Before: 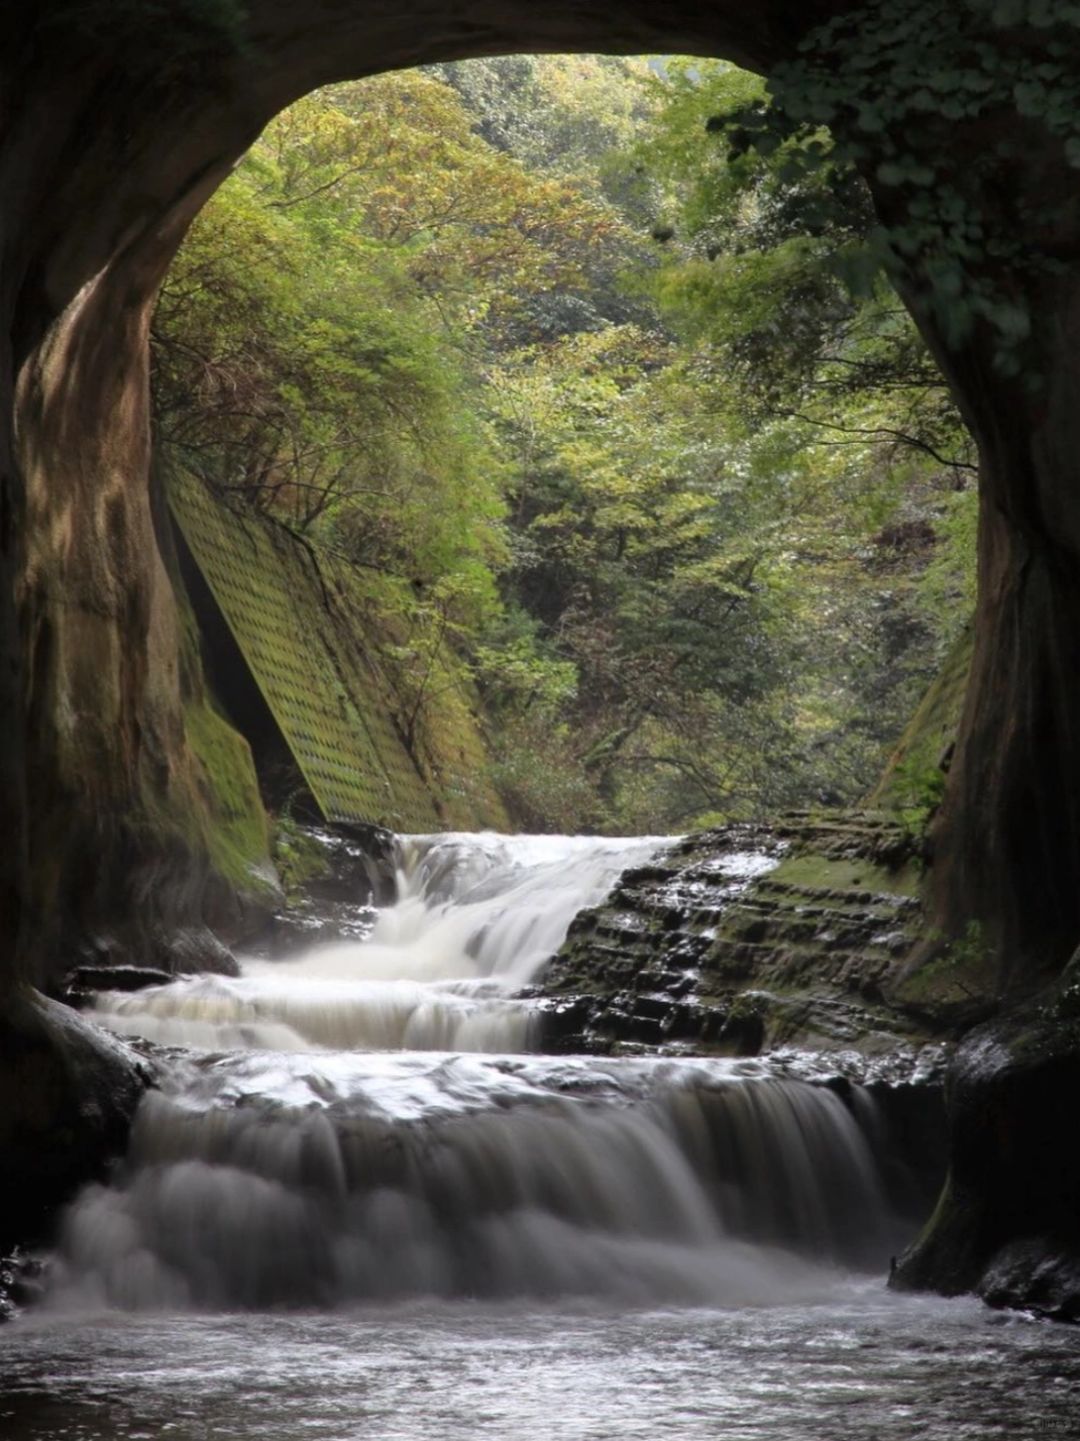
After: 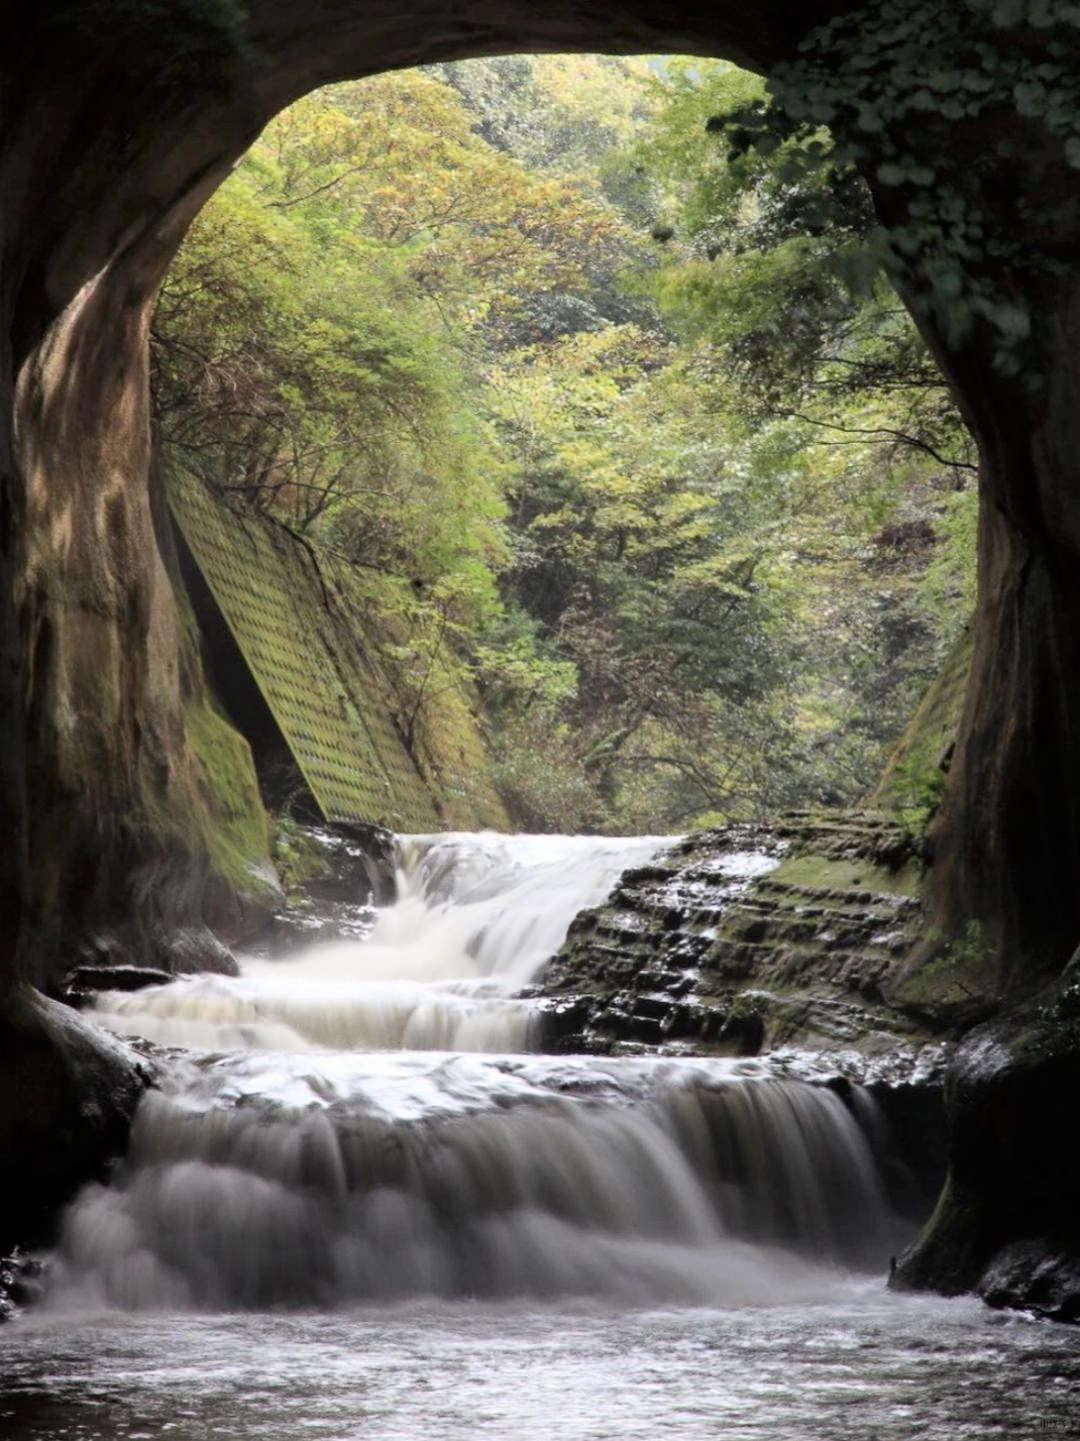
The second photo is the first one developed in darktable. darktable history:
tone curve: curves: ch0 [(0, 0) (0.004, 0.001) (0.133, 0.16) (0.325, 0.399) (0.475, 0.588) (0.832, 0.903) (1, 1)], color space Lab, independent channels, preserve colors none
